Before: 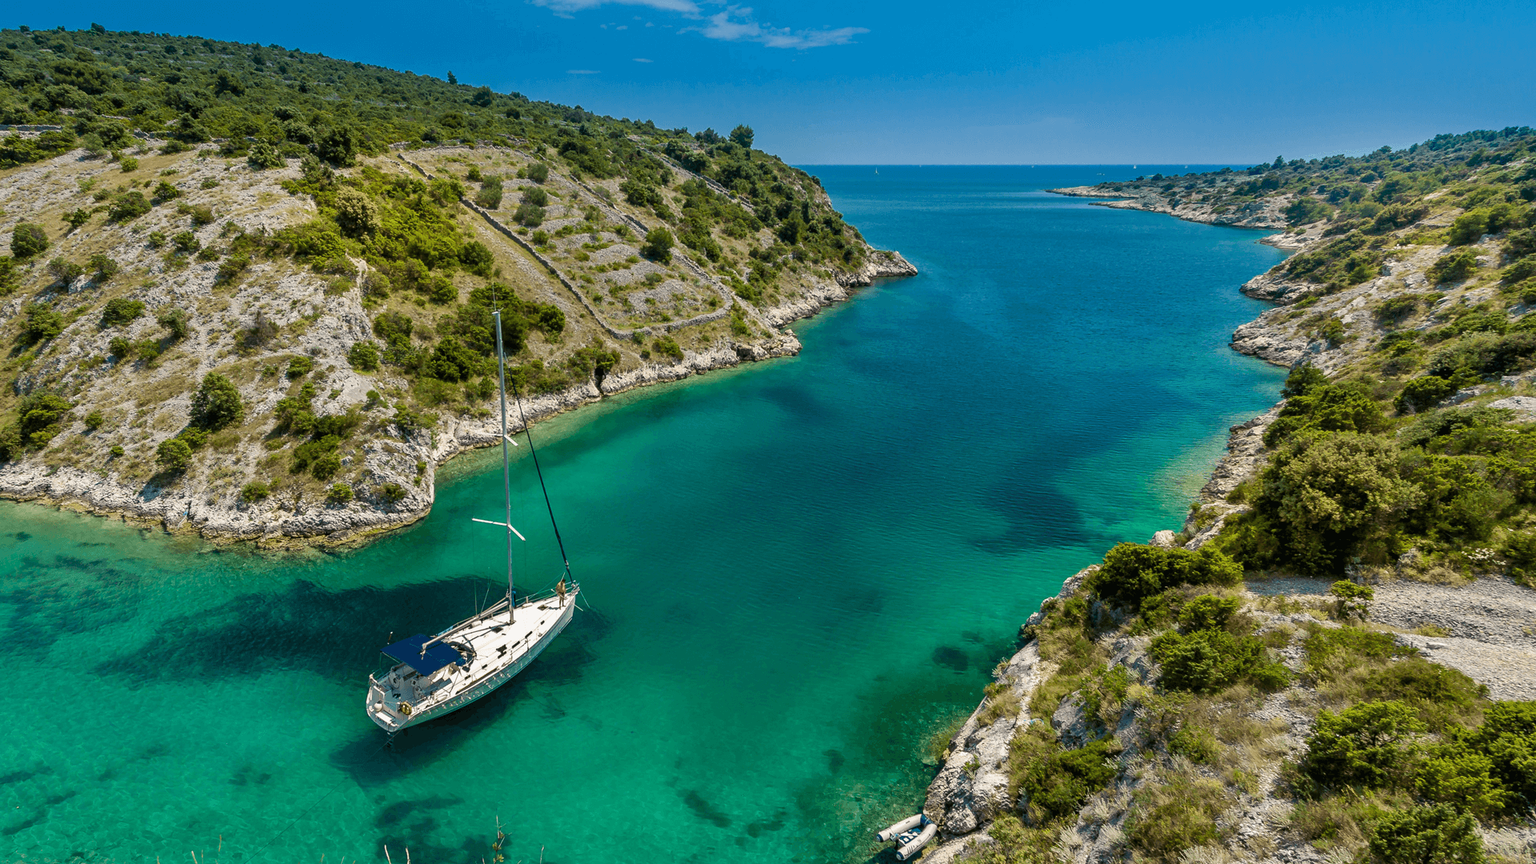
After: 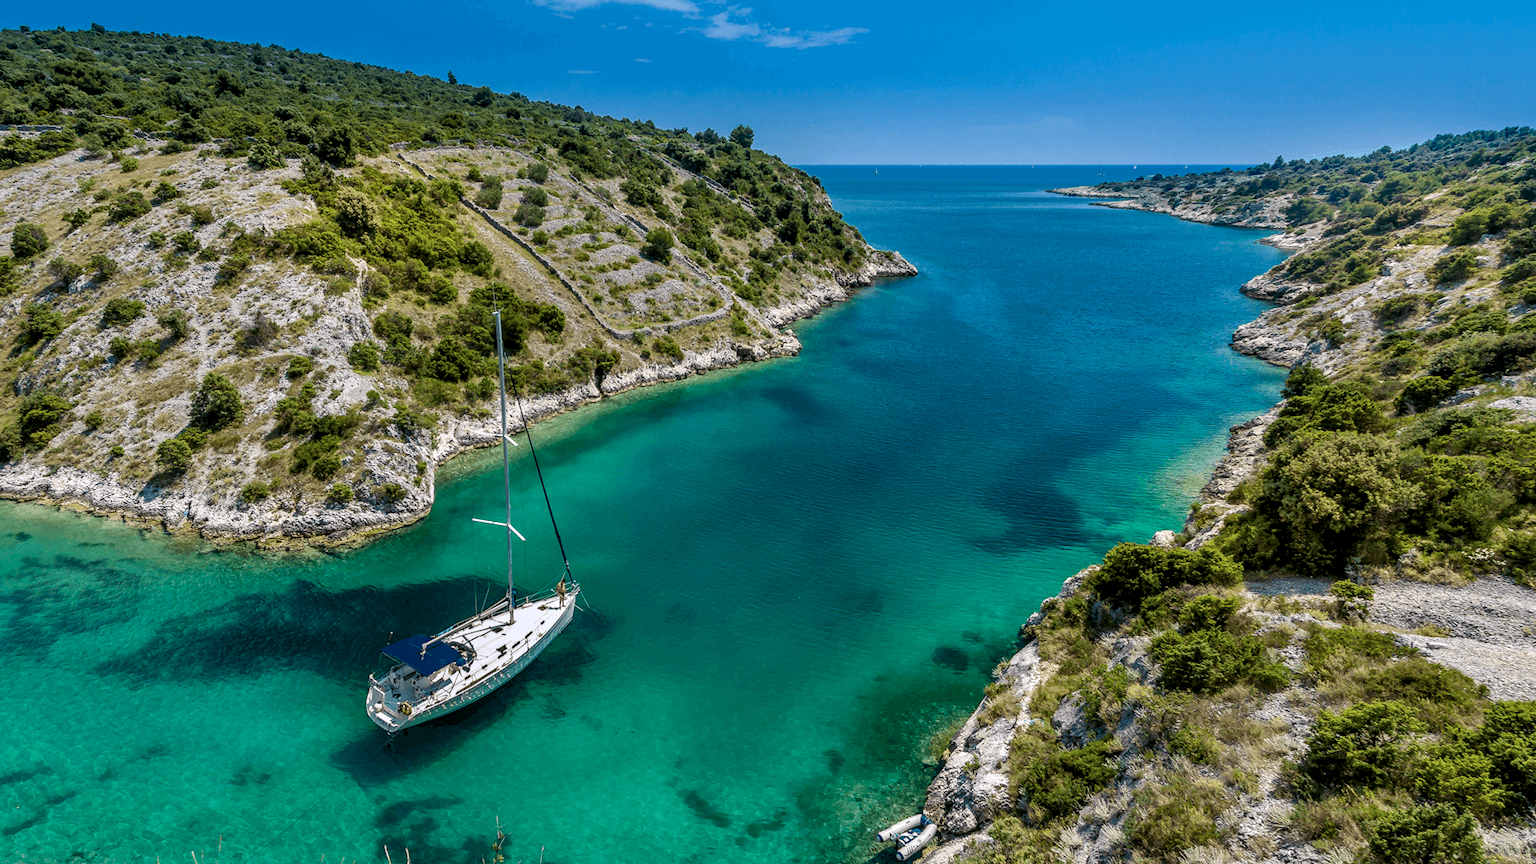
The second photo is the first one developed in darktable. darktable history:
local contrast: detail 130%
color calibration: illuminant as shot in camera, x 0.358, y 0.373, temperature 4628.91 K
